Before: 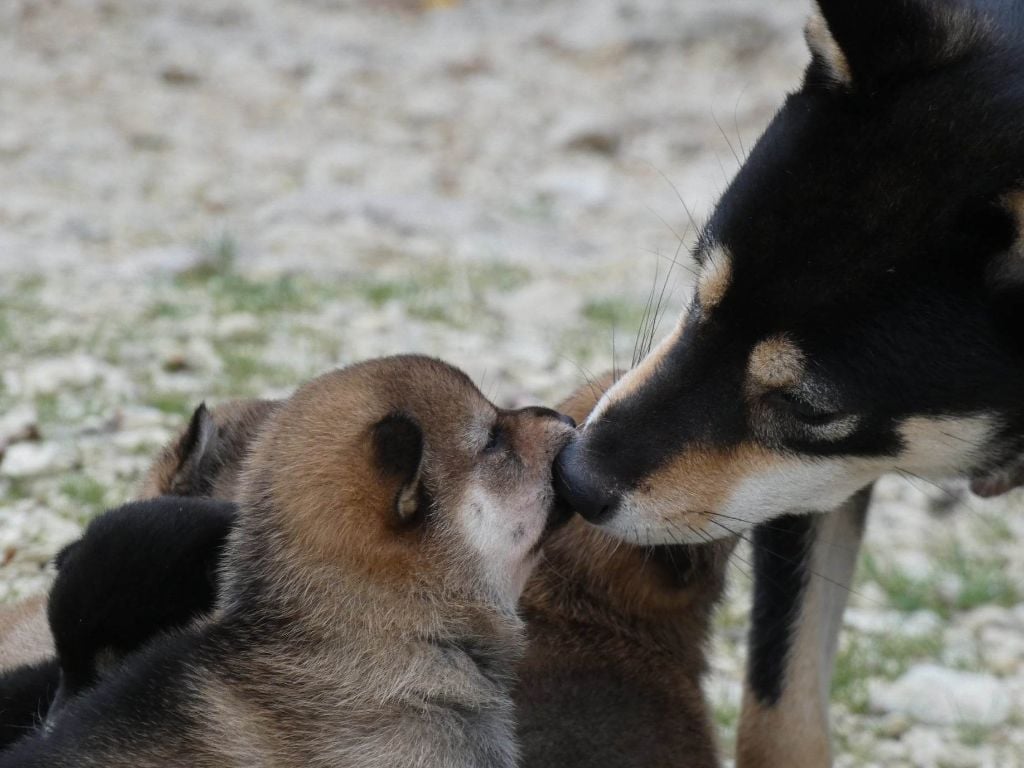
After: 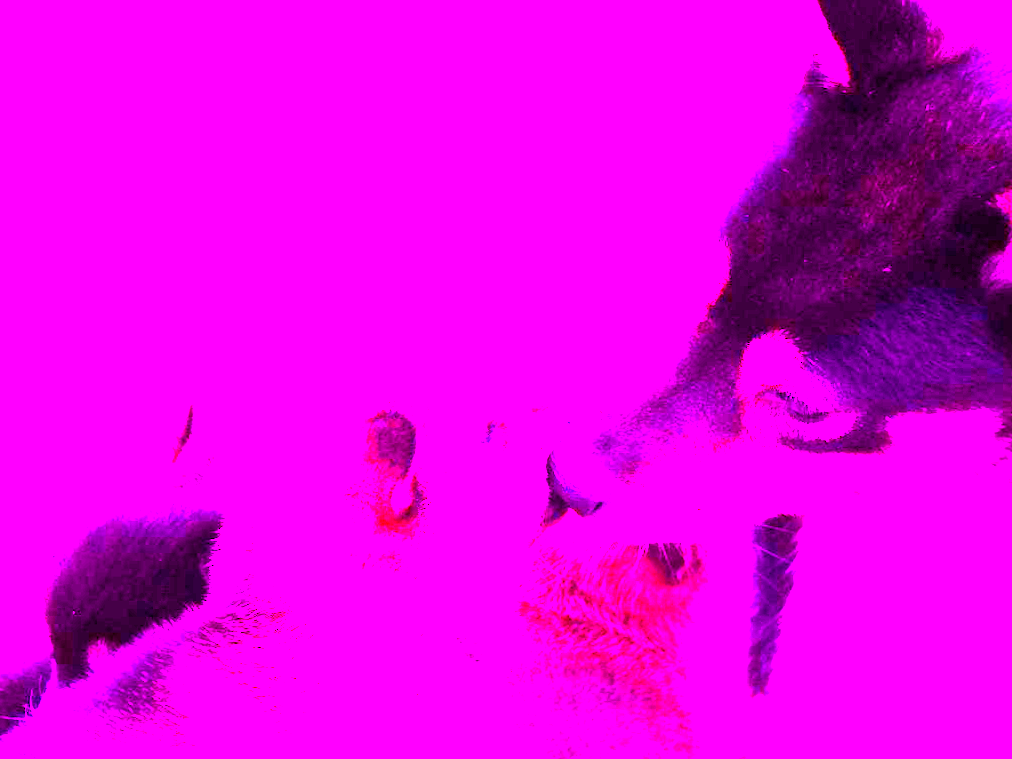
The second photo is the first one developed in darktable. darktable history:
white balance: red 8, blue 8
crop and rotate: angle -0.5°
contrast brightness saturation: brightness -0.02, saturation 0.35
